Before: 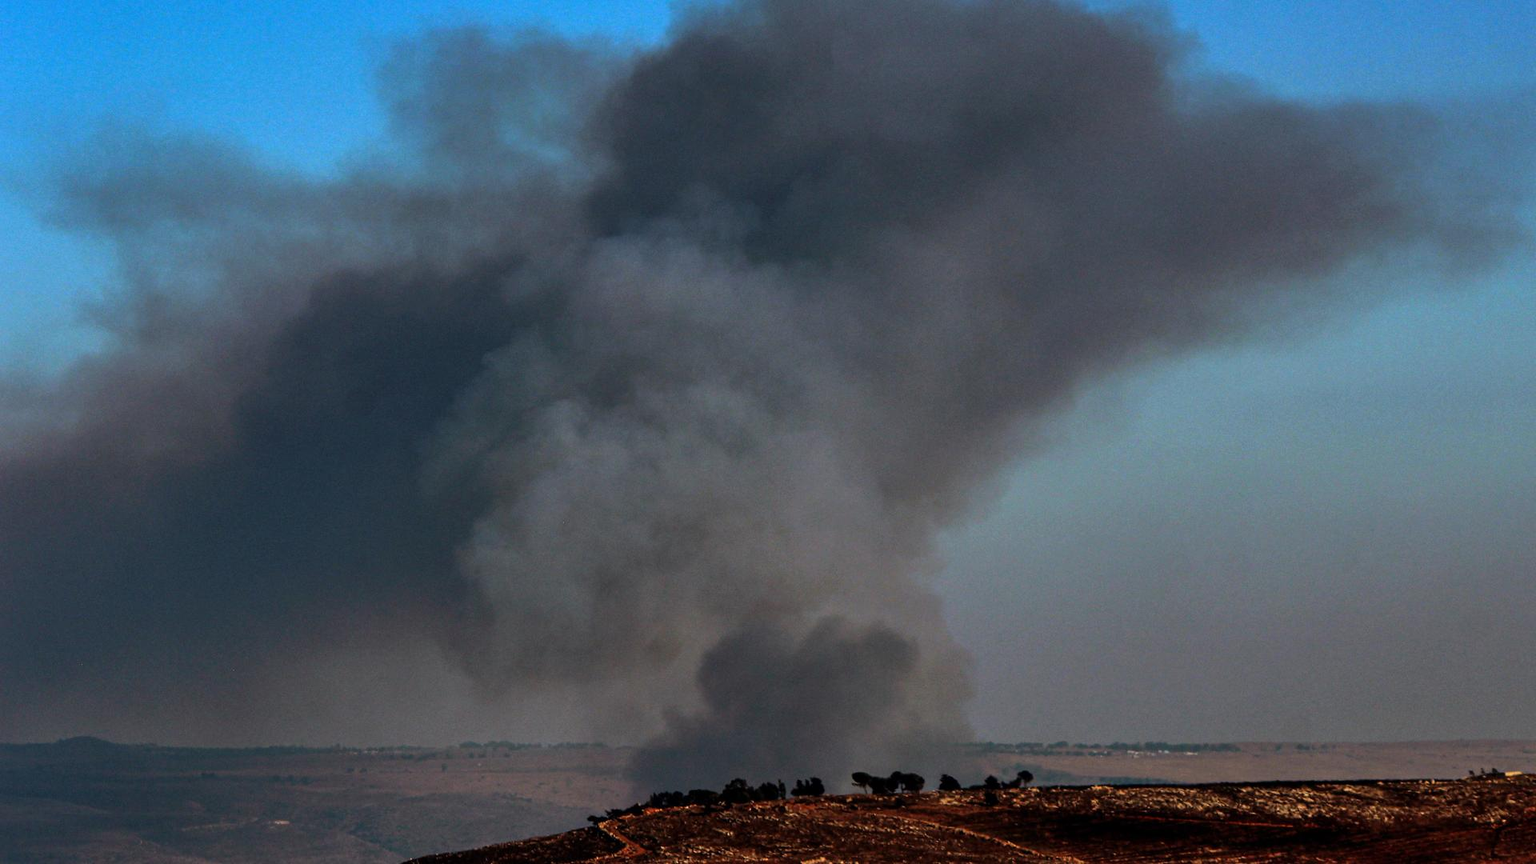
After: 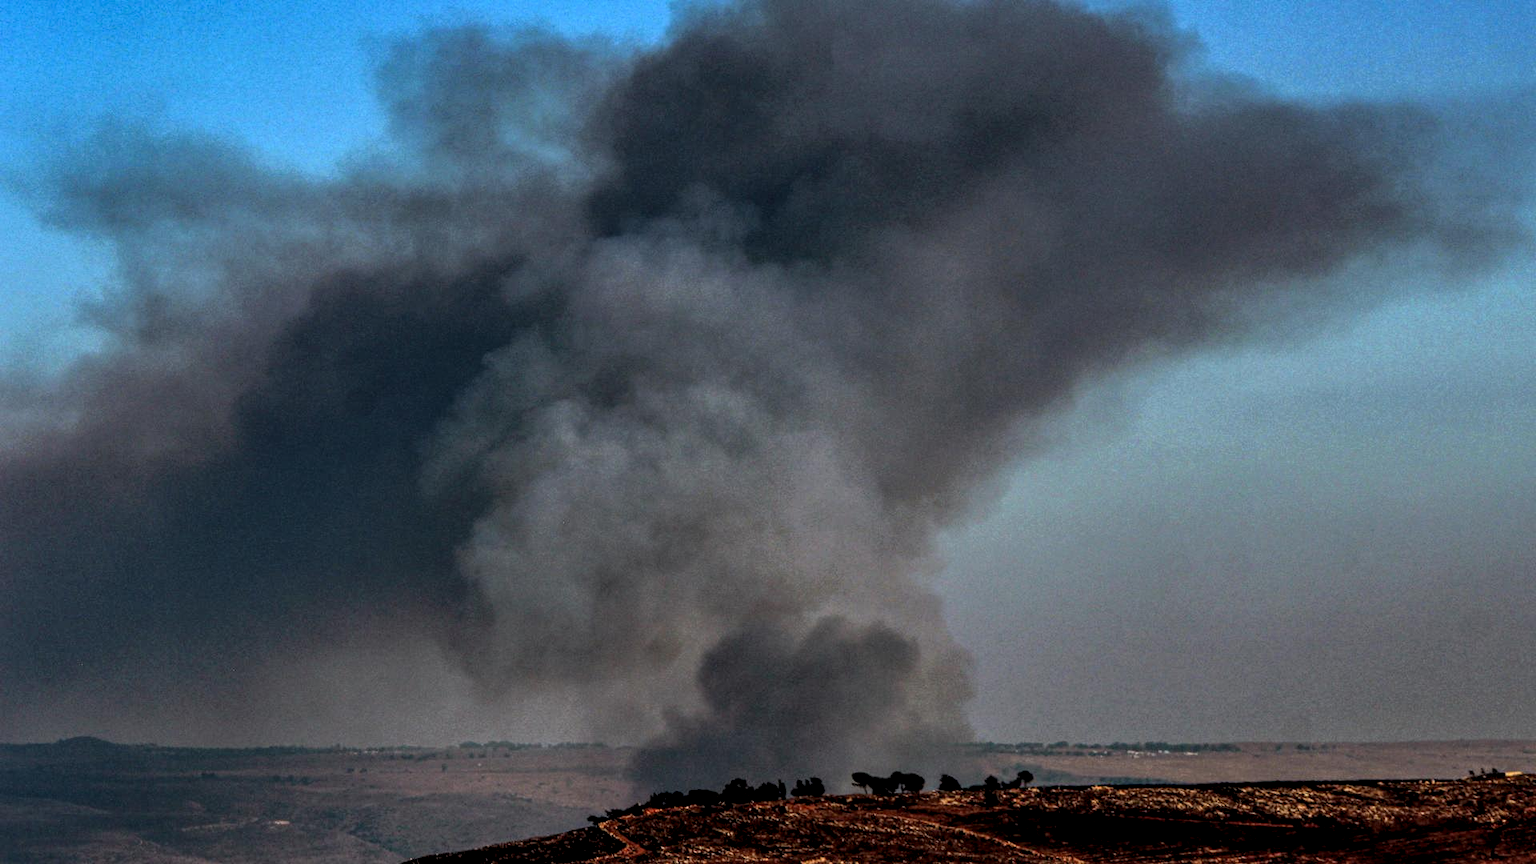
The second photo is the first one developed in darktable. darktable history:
local contrast: highlights 101%, shadows 102%, detail 199%, midtone range 0.2
